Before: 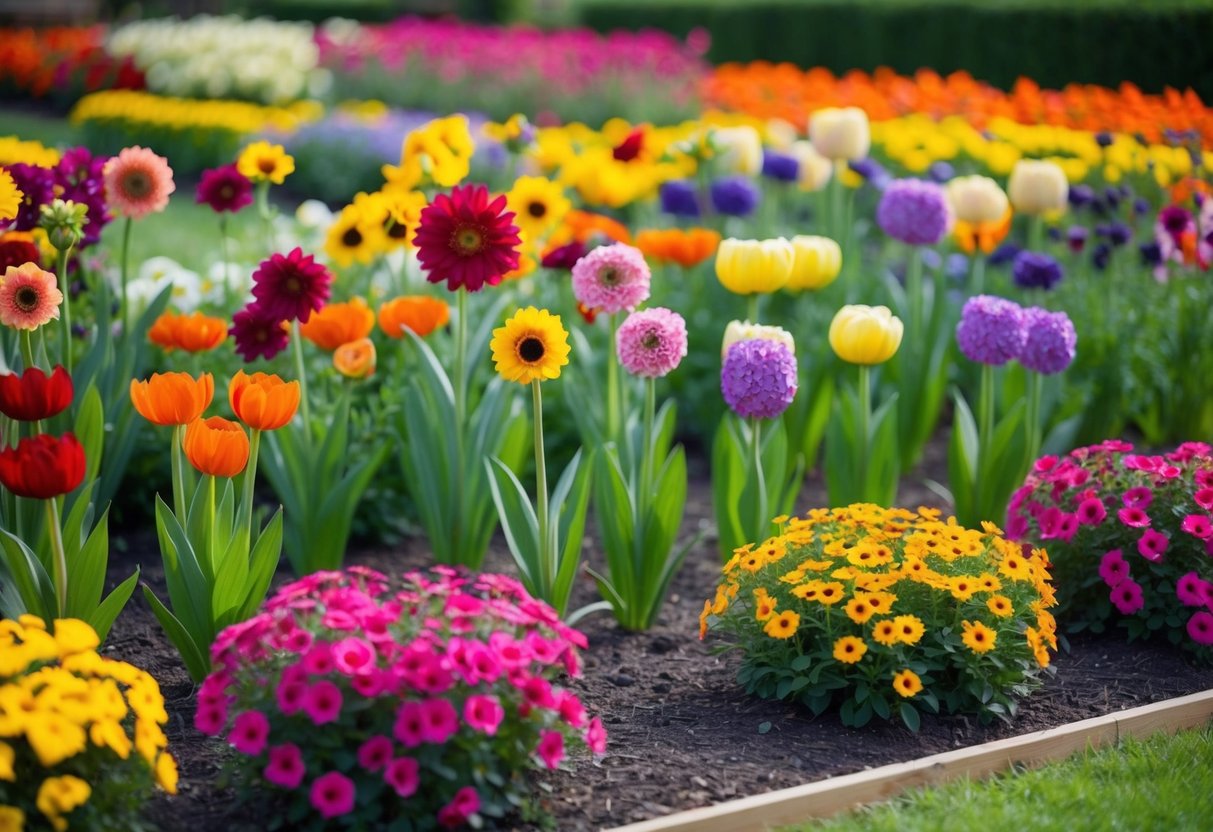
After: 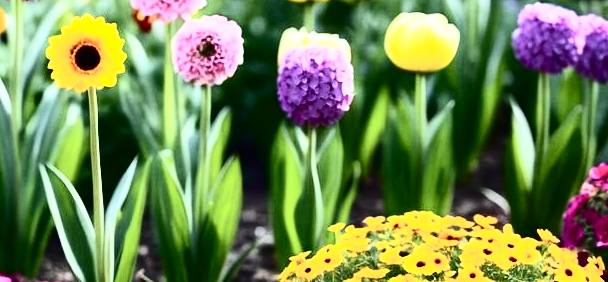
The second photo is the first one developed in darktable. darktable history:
crop: left 36.617%, top 35.172%, right 13.217%, bottom 30.852%
tone curve: curves: ch0 [(0, 0) (0.003, 0.006) (0.011, 0.008) (0.025, 0.011) (0.044, 0.015) (0.069, 0.019) (0.1, 0.023) (0.136, 0.03) (0.177, 0.042) (0.224, 0.065) (0.277, 0.103) (0.335, 0.177) (0.399, 0.294) (0.468, 0.463) (0.543, 0.639) (0.623, 0.805) (0.709, 0.909) (0.801, 0.967) (0.898, 0.989) (1, 1)], color space Lab, independent channels
tone equalizer: -8 EV -0.734 EV, -7 EV -0.67 EV, -6 EV -0.627 EV, -5 EV -0.397 EV, -3 EV 0.374 EV, -2 EV 0.6 EV, -1 EV 0.678 EV, +0 EV 0.755 EV, edges refinement/feathering 500, mask exposure compensation -1.57 EV, preserve details no
